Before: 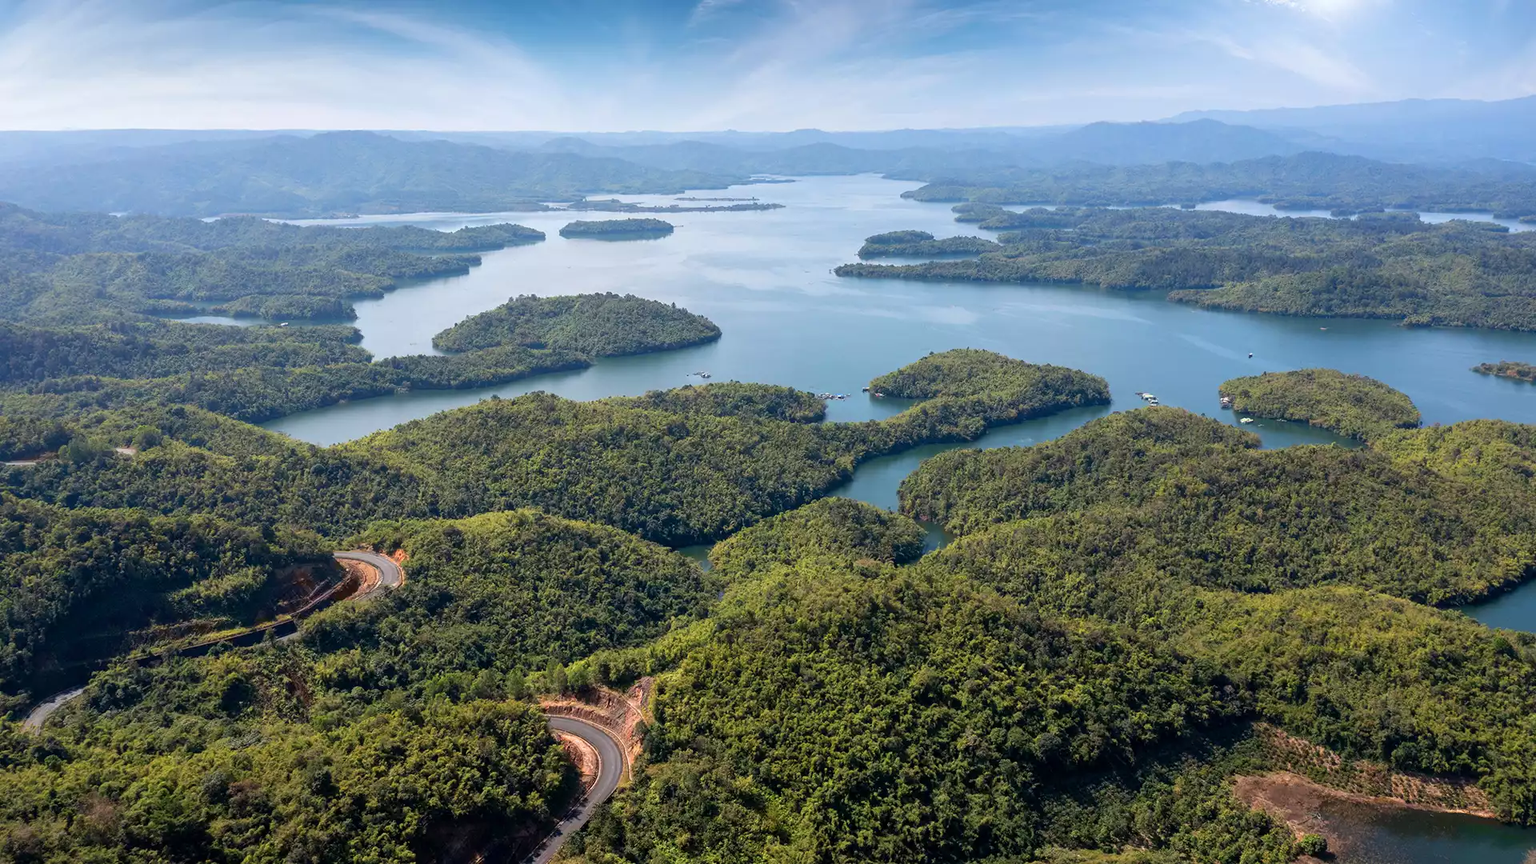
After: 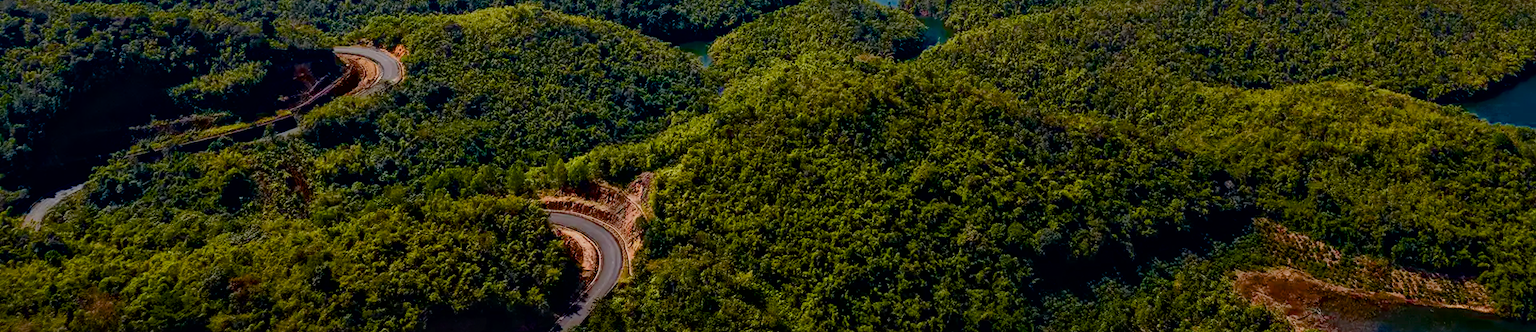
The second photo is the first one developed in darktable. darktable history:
crop and rotate: top 58.516%, bottom 2.907%
tone equalizer: -8 EV -0.773 EV, -7 EV -0.673 EV, -6 EV -0.579 EV, -5 EV -0.41 EV, -3 EV 0.367 EV, -2 EV 0.6 EV, -1 EV 0.678 EV, +0 EV 0.733 EV
color balance rgb: global offset › luminance 0.466%, global offset › hue 169.5°, linear chroma grading › global chroma 41.603%, perceptual saturation grading › global saturation 20%, perceptual saturation grading › highlights -25.296%, perceptual saturation grading › shadows 49.952%, perceptual brilliance grading › global brilliance -47.885%, saturation formula JzAzBz (2021)
local contrast: mode bilateral grid, contrast 20, coarseness 21, detail 150%, midtone range 0.2
